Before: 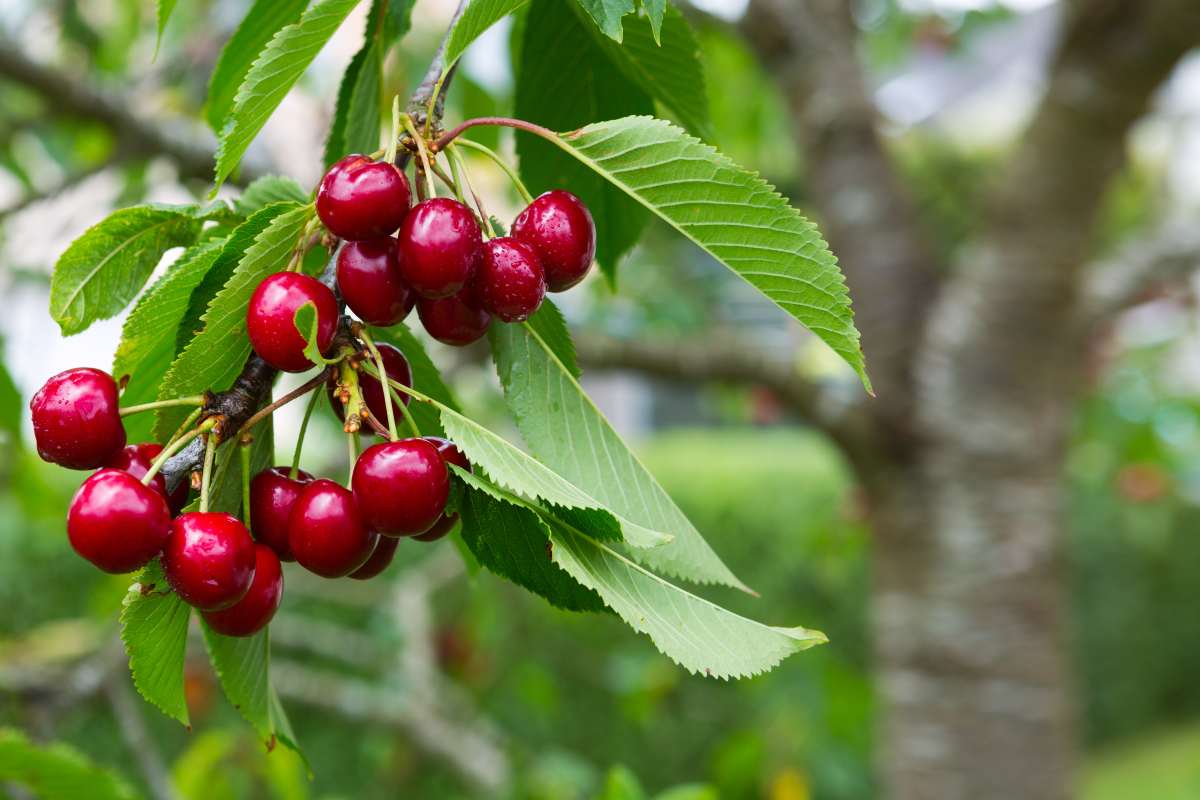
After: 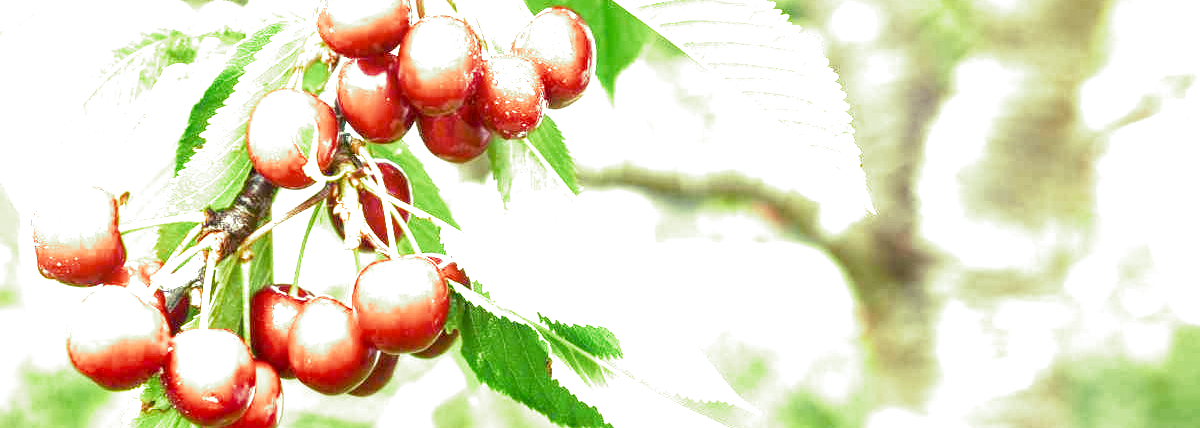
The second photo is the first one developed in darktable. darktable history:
split-toning: shadows › hue 290.82°, shadows › saturation 0.34, highlights › saturation 0.38, balance 0, compress 50%
crop and rotate: top 23.043%, bottom 23.437%
local contrast: on, module defaults
exposure: black level correction 0.001, exposure 2.607 EV, compensate exposure bias true, compensate highlight preservation false
